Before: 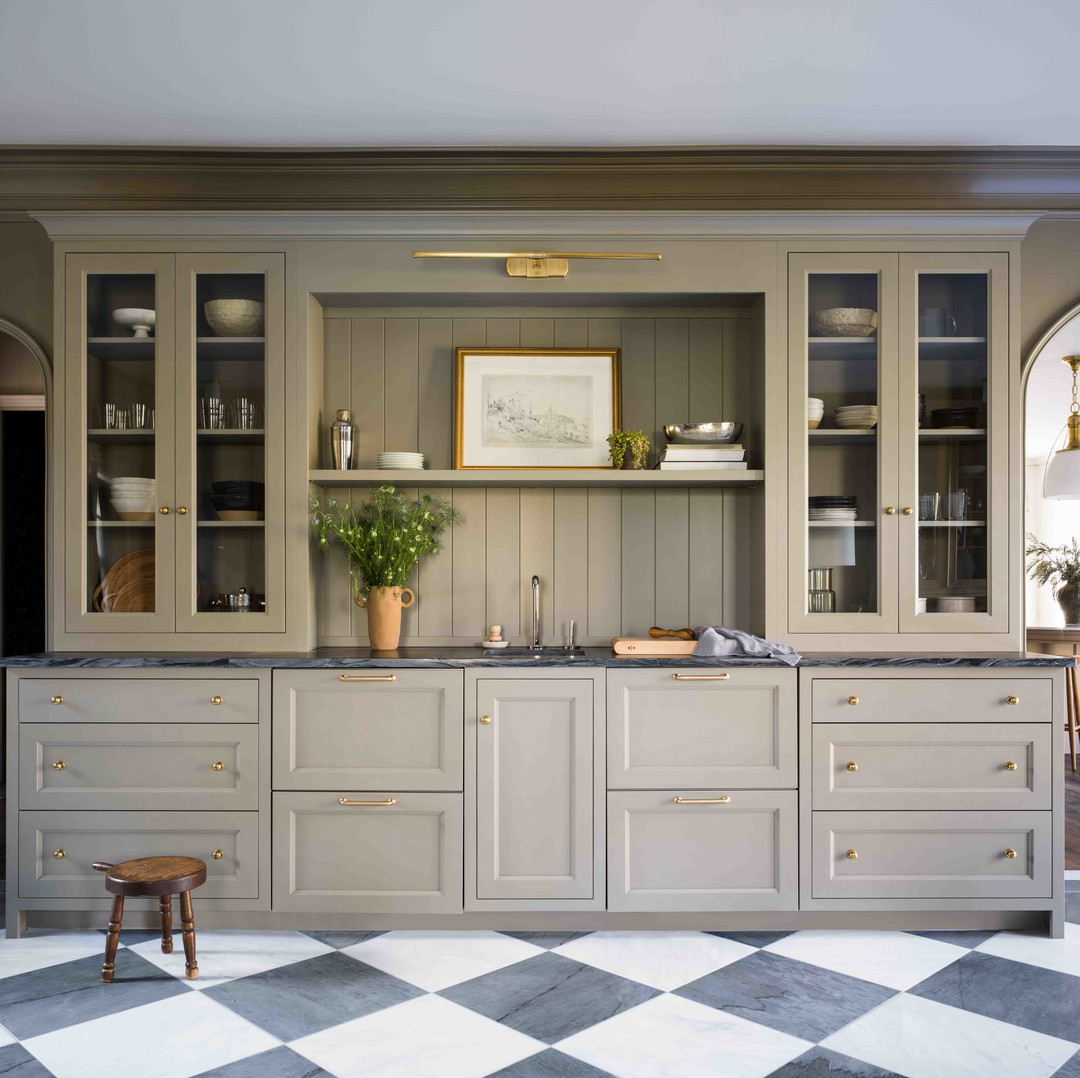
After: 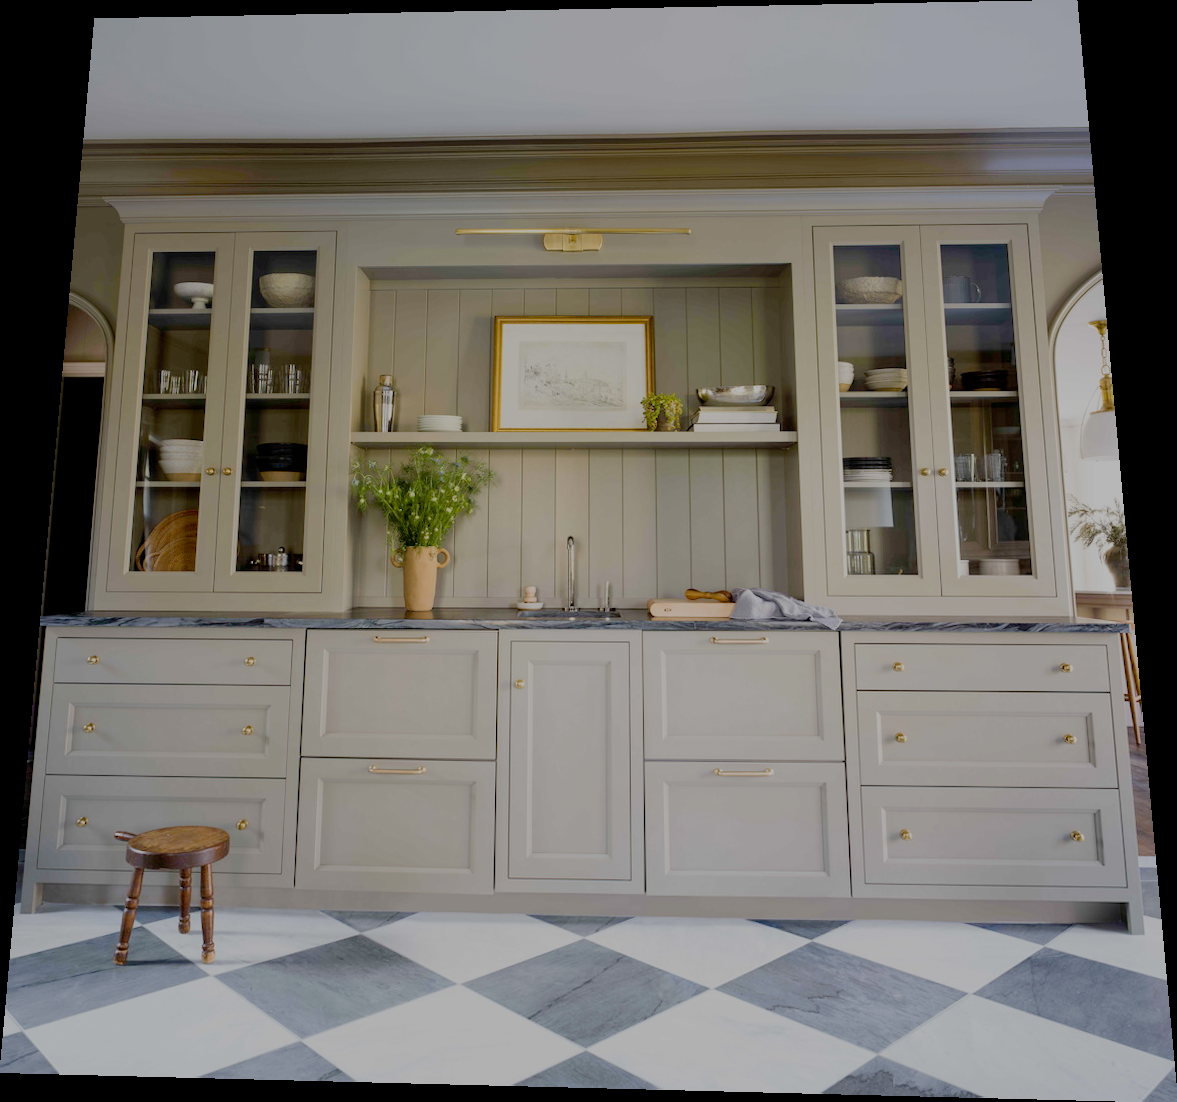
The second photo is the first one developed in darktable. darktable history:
filmic rgb: black relative exposure -7 EV, white relative exposure 6 EV, threshold 3 EV, target black luminance 0%, hardness 2.73, latitude 61.22%, contrast 0.691, highlights saturation mix 10%, shadows ↔ highlights balance -0.073%, preserve chrominance no, color science v4 (2020), iterations of high-quality reconstruction 10, contrast in shadows soft, contrast in highlights soft, enable highlight reconstruction true
rotate and perspective: rotation 0.128°, lens shift (vertical) -0.181, lens shift (horizontal) -0.044, shear 0.001, automatic cropping off
